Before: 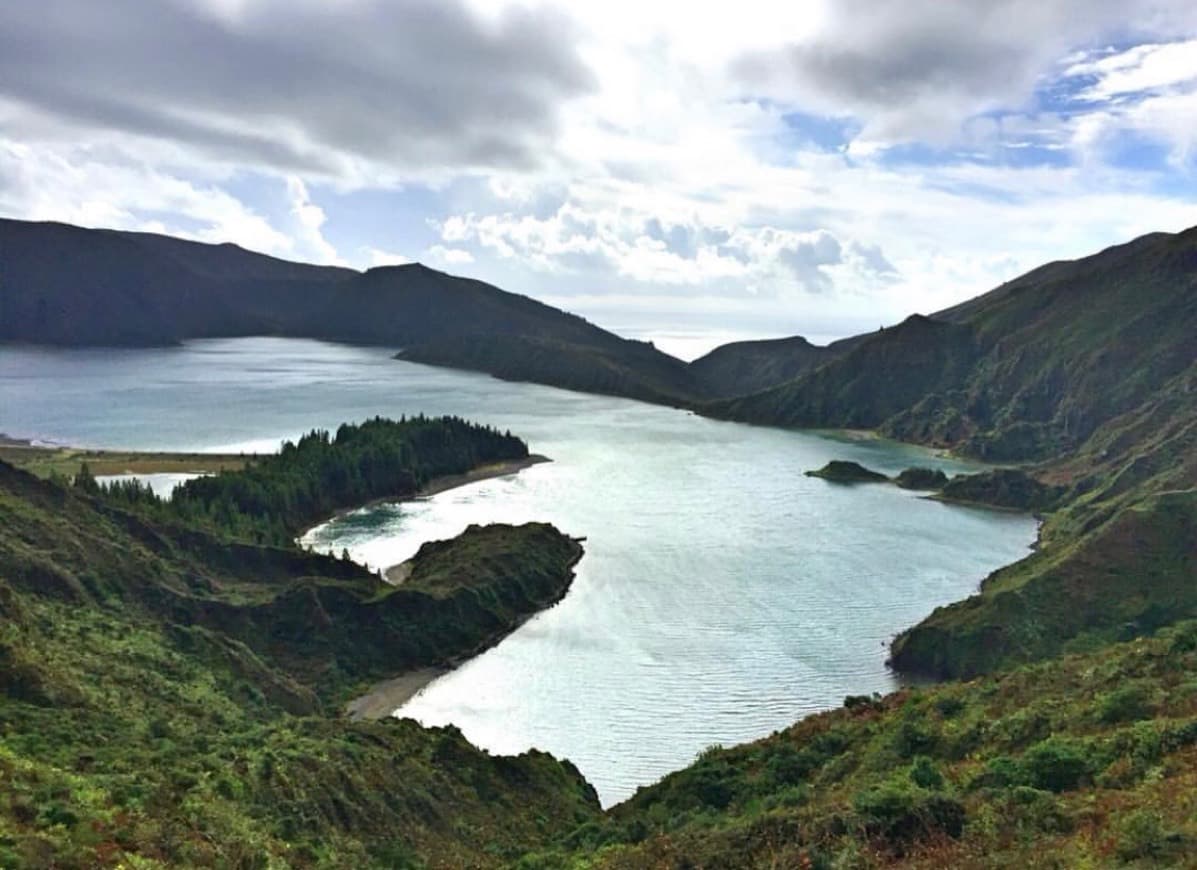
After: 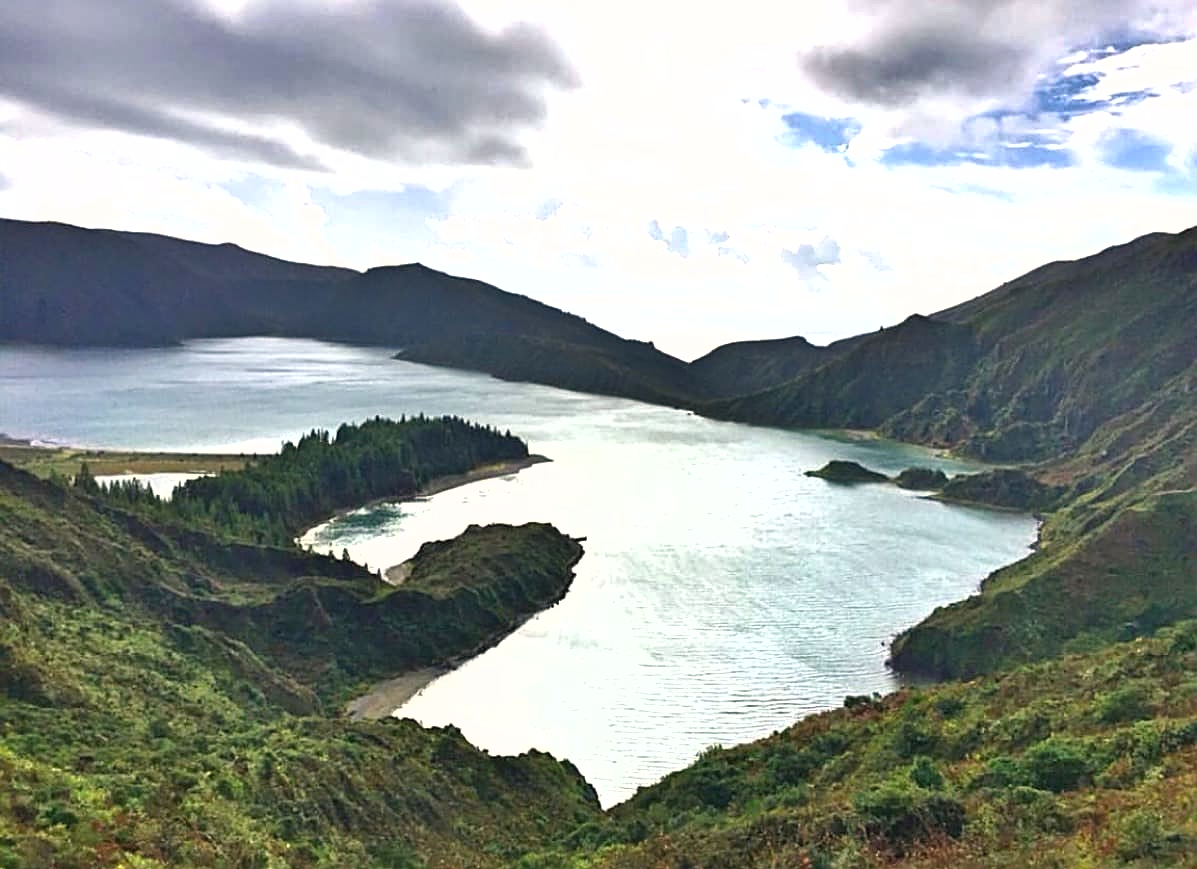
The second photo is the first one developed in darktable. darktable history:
shadows and highlights: soften with gaussian
crop: bottom 0.068%
exposure: black level correction 0, exposure 0.694 EV, compensate highlight preservation false
sharpen: amount 0.493
contrast brightness saturation: contrast -0.079, brightness -0.037, saturation -0.109
color balance rgb: highlights gain › chroma 1.713%, highlights gain › hue 55.96°, perceptual saturation grading › global saturation 0.382%, global vibrance 20%
tone equalizer: edges refinement/feathering 500, mask exposure compensation -1.57 EV, preserve details no
